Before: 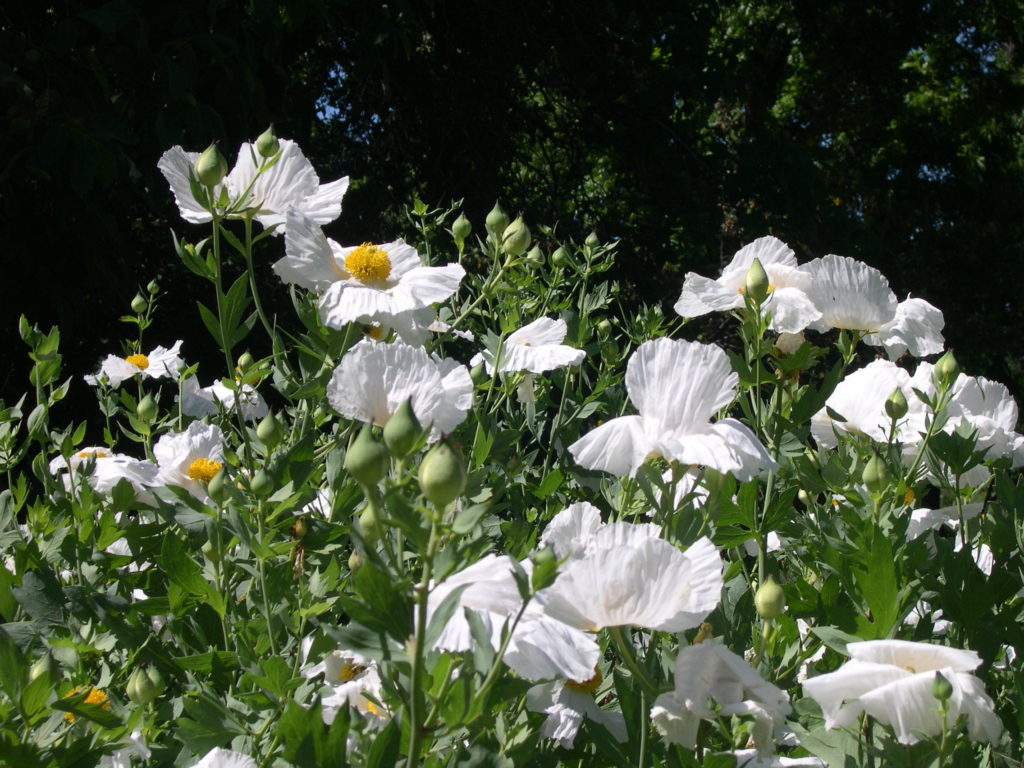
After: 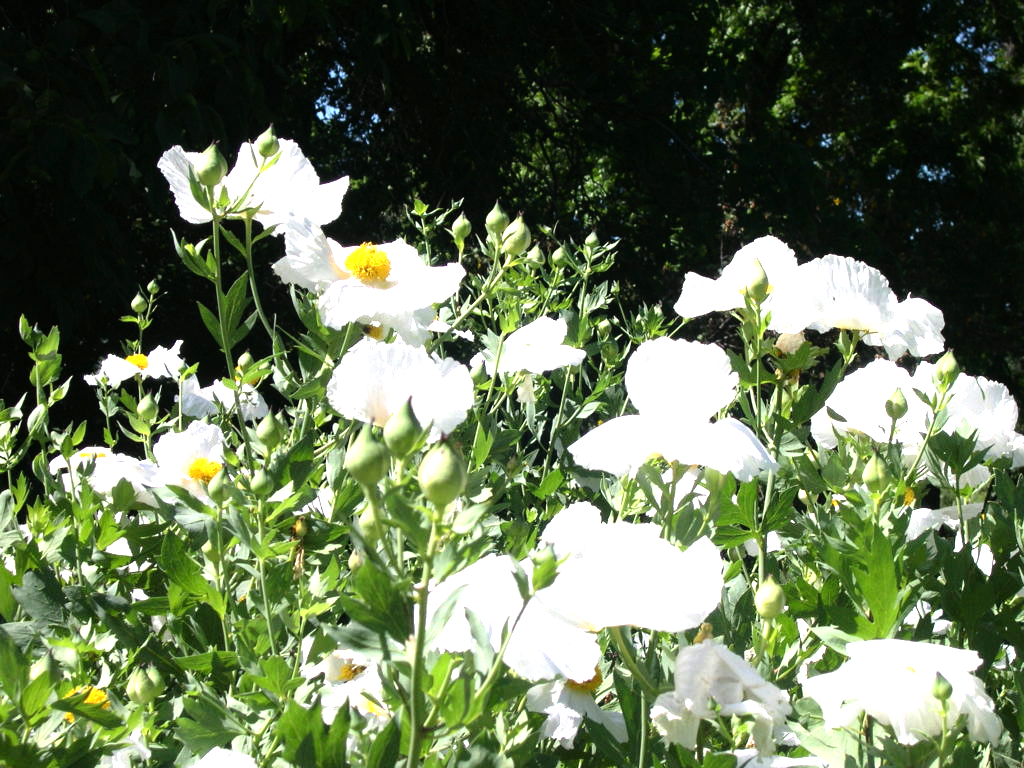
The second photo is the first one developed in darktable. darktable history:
tone equalizer: -8 EV -0.733 EV, -7 EV -0.677 EV, -6 EV -0.625 EV, -5 EV -0.389 EV, -3 EV 0.398 EV, -2 EV 0.6 EV, -1 EV 0.68 EV, +0 EV 0.753 EV
exposure: black level correction 0, exposure 0.887 EV, compensate highlight preservation false
